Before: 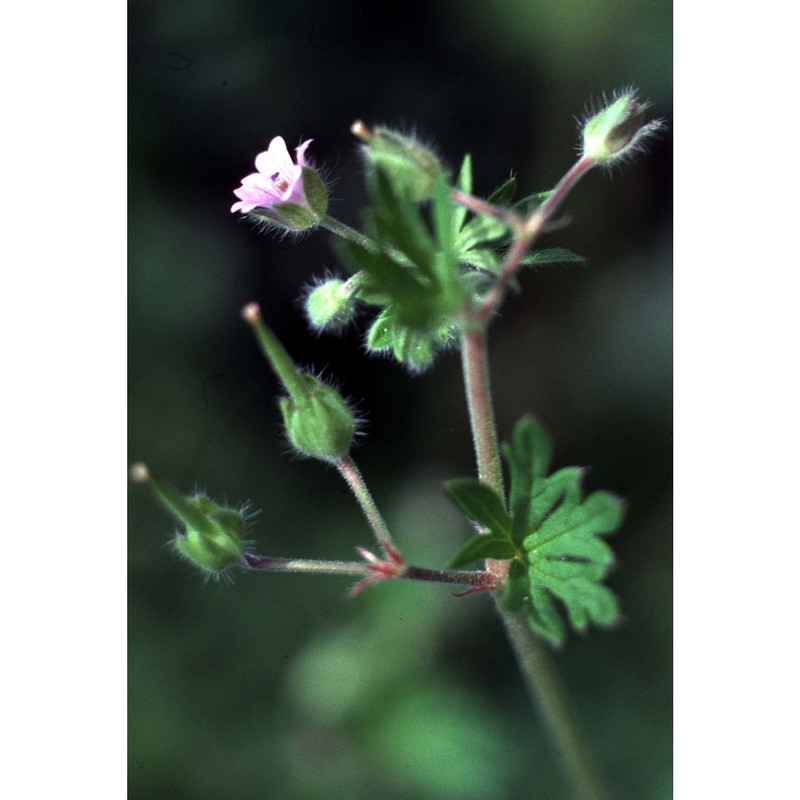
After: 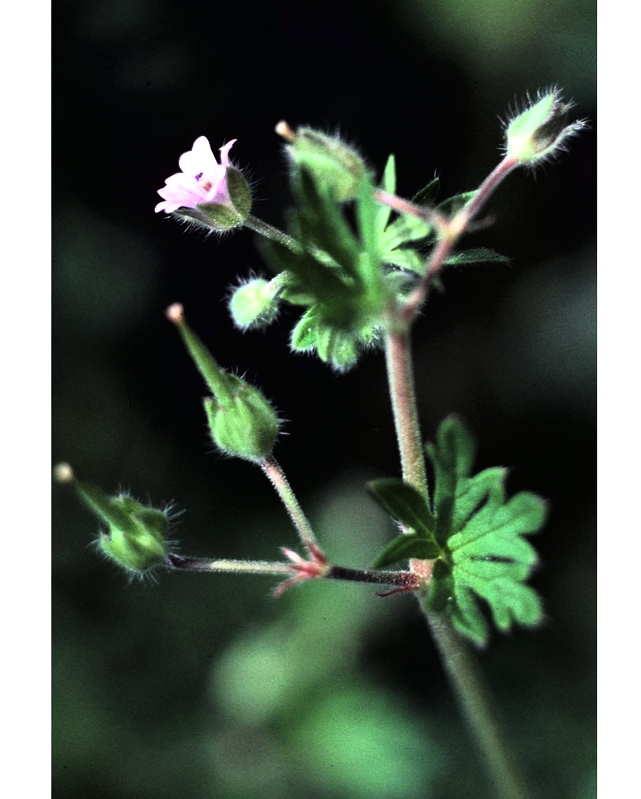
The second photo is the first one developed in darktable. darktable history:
exposure: exposure 0.128 EV, compensate highlight preservation false
crop and rotate: left 9.597%, right 10.195%
tone curve: curves: ch0 [(0.016, 0.011) (0.094, 0.016) (0.469, 0.508) (0.721, 0.862) (1, 1)], color space Lab, linked channels, preserve colors none
